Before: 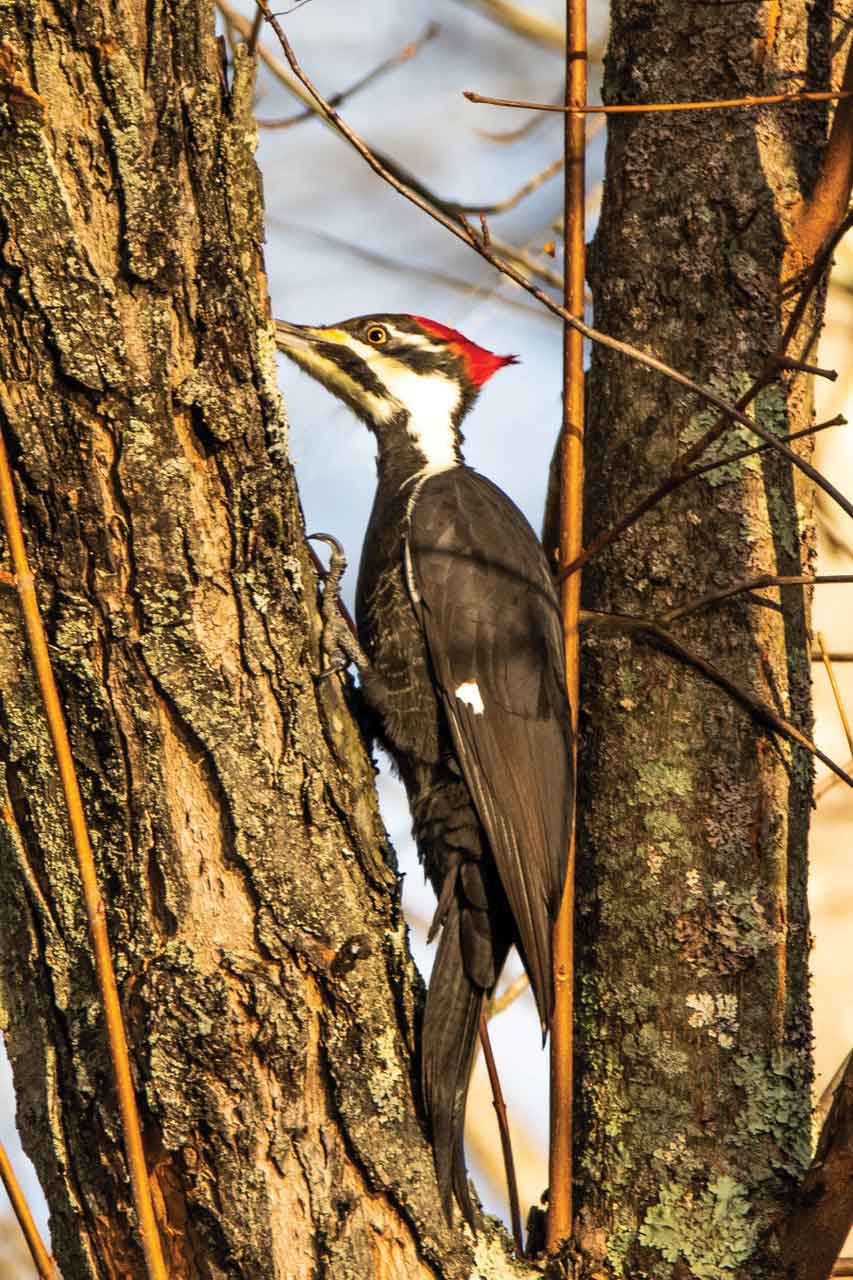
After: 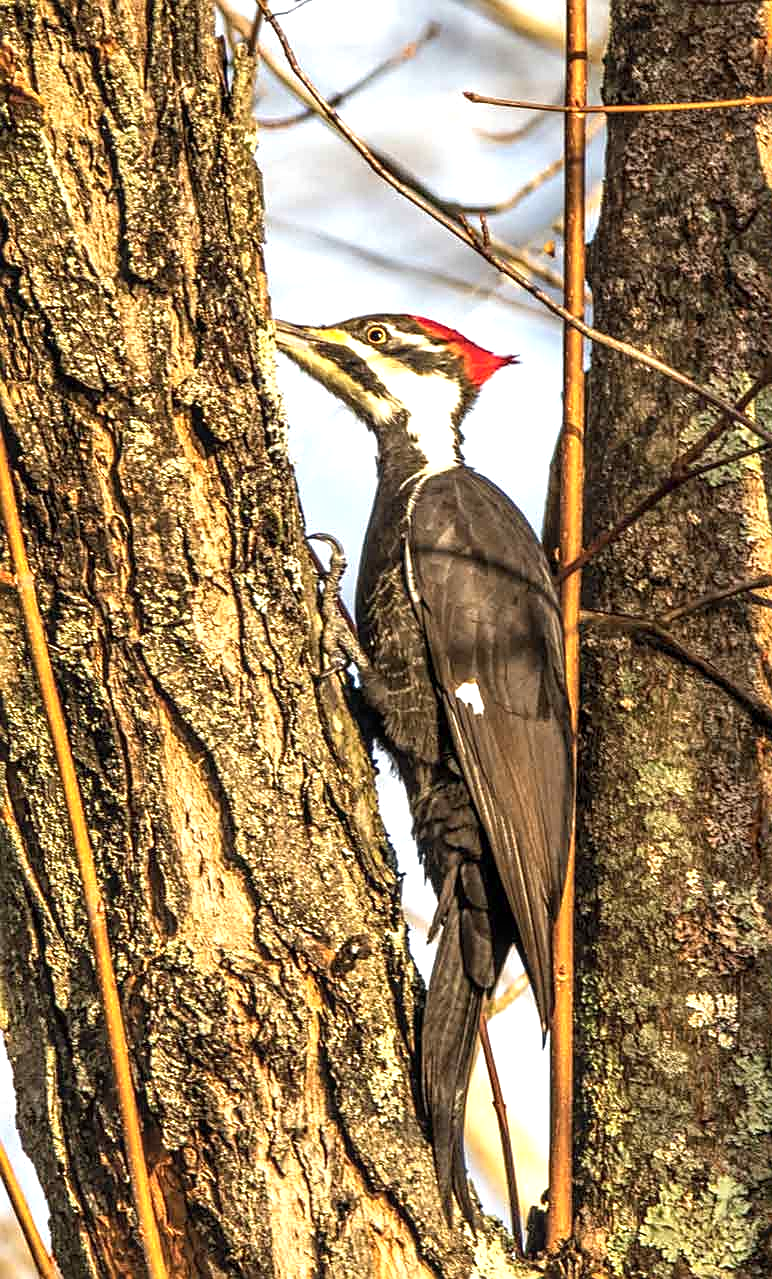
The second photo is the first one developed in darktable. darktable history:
contrast brightness saturation: saturation -0.056
local contrast: on, module defaults
crop: right 9.486%, bottom 0.047%
sharpen: on, module defaults
exposure: exposure 0.66 EV, compensate highlight preservation false
